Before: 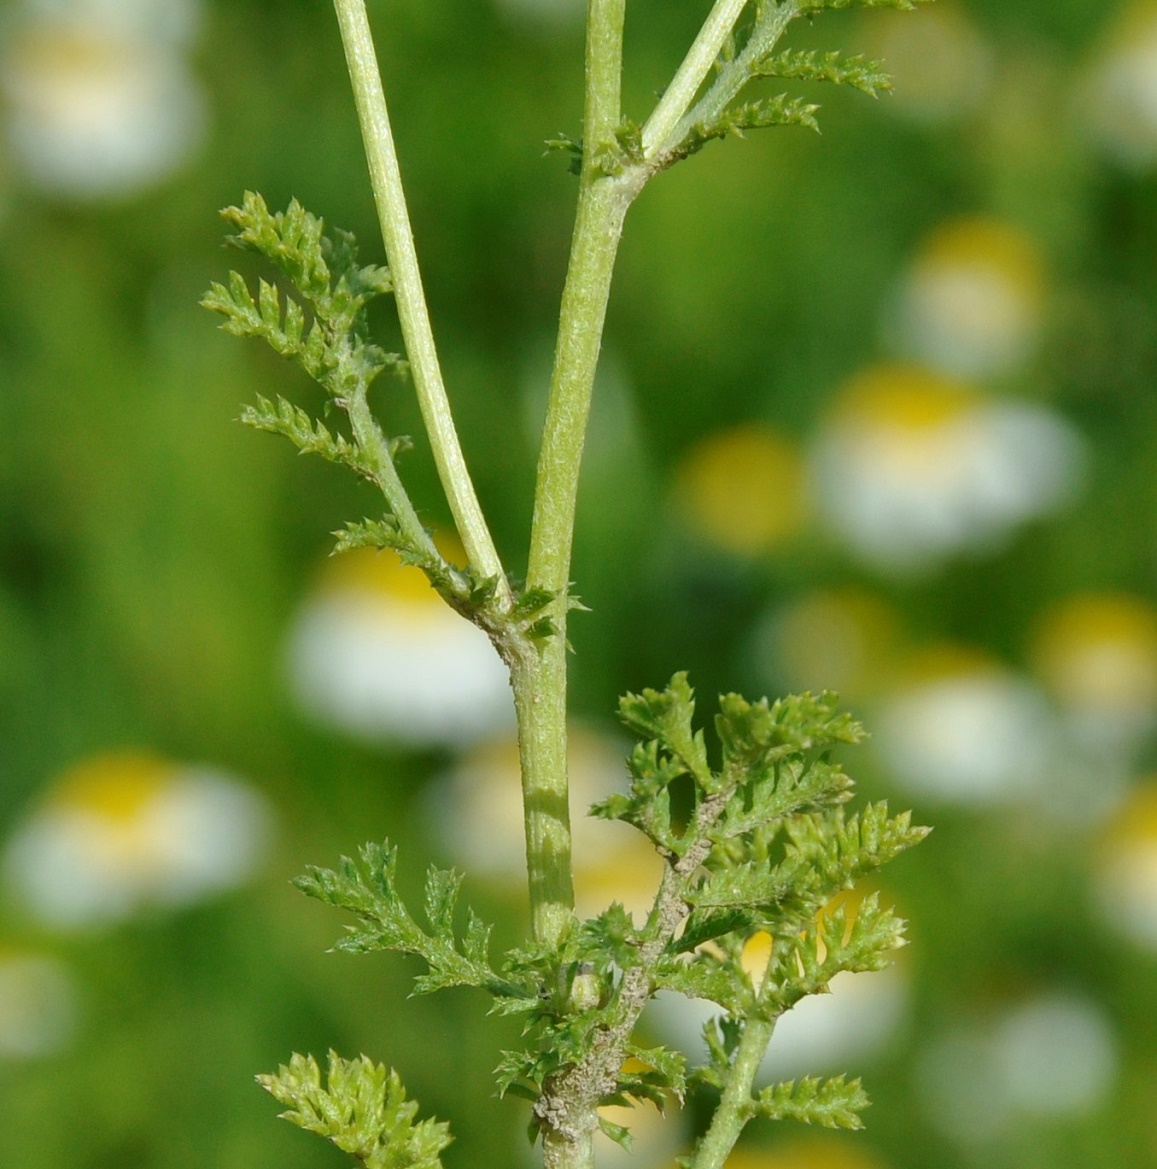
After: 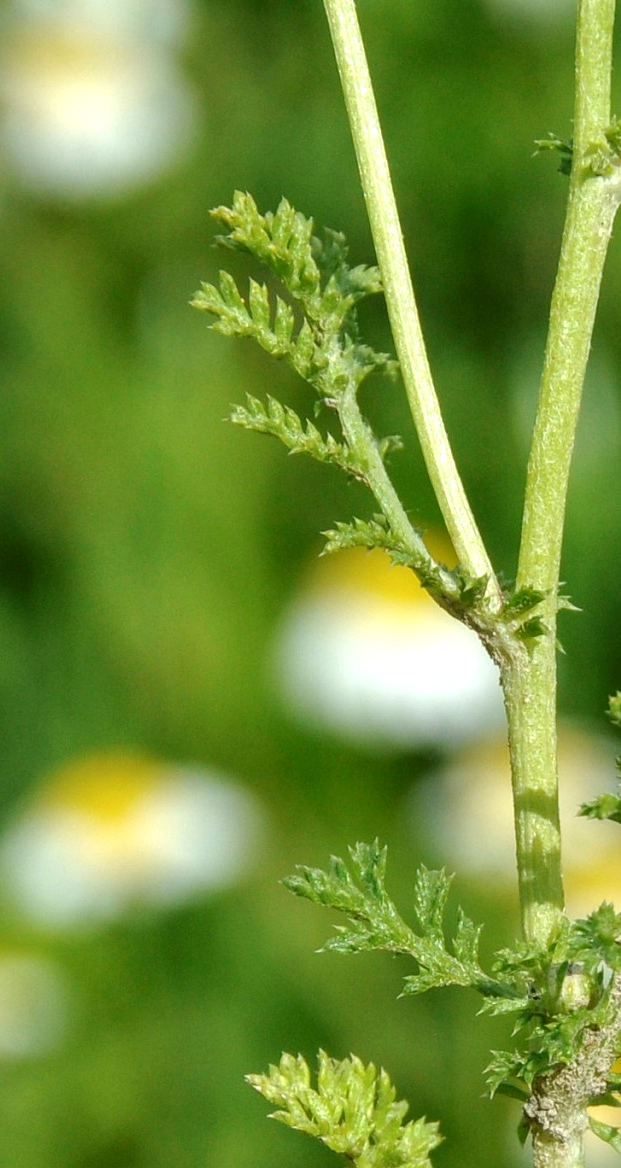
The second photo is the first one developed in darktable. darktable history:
local contrast: on, module defaults
crop: left 0.932%, right 45.364%, bottom 0.081%
tone equalizer: -8 EV -0.399 EV, -7 EV -0.37 EV, -6 EV -0.347 EV, -5 EV -0.23 EV, -3 EV 0.246 EV, -2 EV 0.351 EV, -1 EV 0.413 EV, +0 EV 0.407 EV, mask exposure compensation -0.496 EV
